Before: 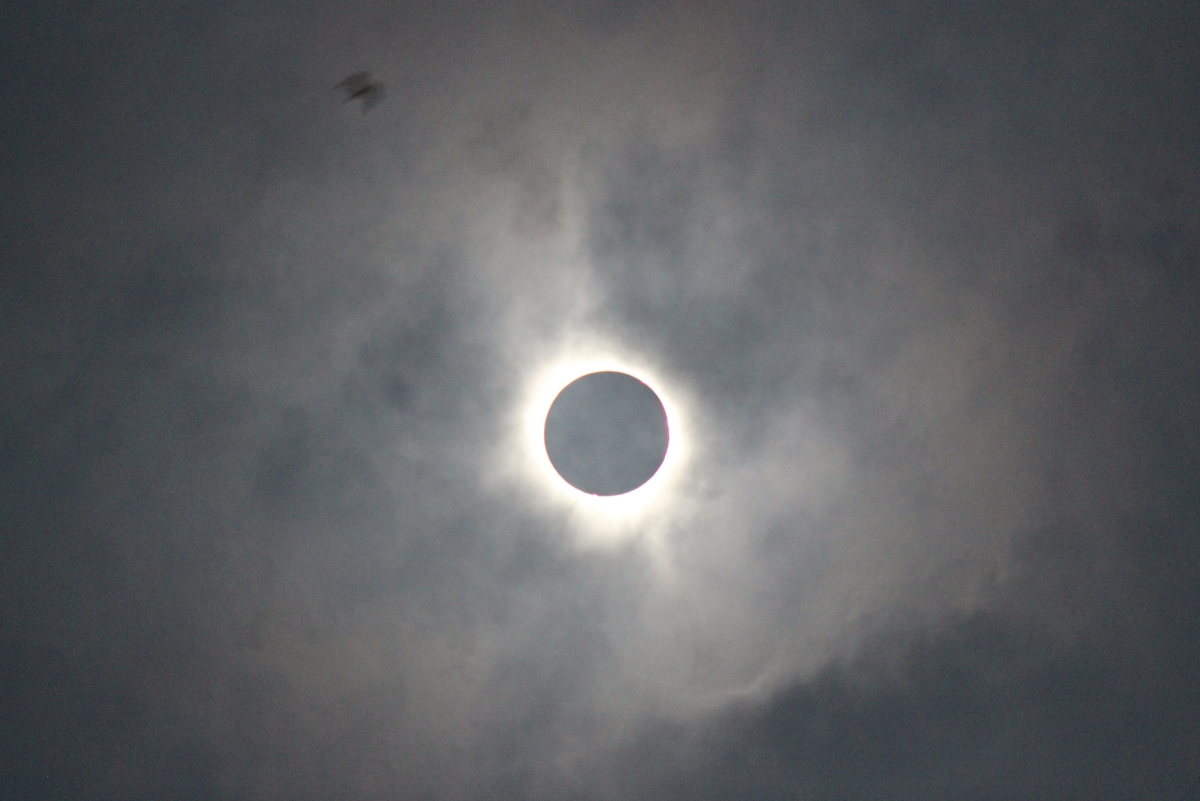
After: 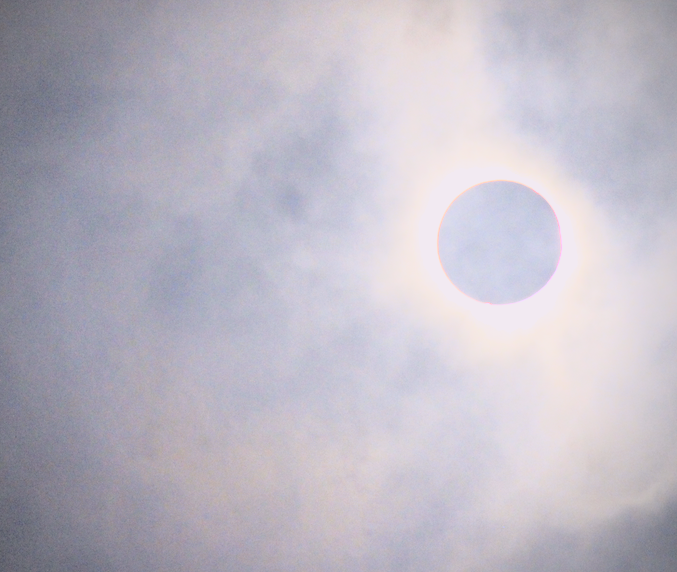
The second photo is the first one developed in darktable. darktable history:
exposure: black level correction 0.001, exposure 1.398 EV, compensate highlight preservation false
crop: left 8.929%, top 23.873%, right 34.573%, bottom 4.694%
tone curve: curves: ch0 [(0.003, 0.003) (0.104, 0.026) (0.236, 0.181) (0.401, 0.443) (0.495, 0.55) (0.625, 0.67) (0.819, 0.841) (0.96, 0.899)]; ch1 [(0, 0) (0.161, 0.092) (0.37, 0.302) (0.424, 0.402) (0.45, 0.466) (0.495, 0.51) (0.573, 0.571) (0.638, 0.641) (0.751, 0.741) (1, 1)]; ch2 [(0, 0) (0.352, 0.403) (0.466, 0.443) (0.524, 0.526) (0.56, 0.556) (1, 1)], color space Lab, independent channels, preserve colors none
vignetting: fall-off radius 60.84%
levels: levels [0, 0.445, 1]
filmic rgb: black relative exposure -8.14 EV, white relative exposure 3.77 EV, threshold 5.95 EV, hardness 4.47, enable highlight reconstruction true
